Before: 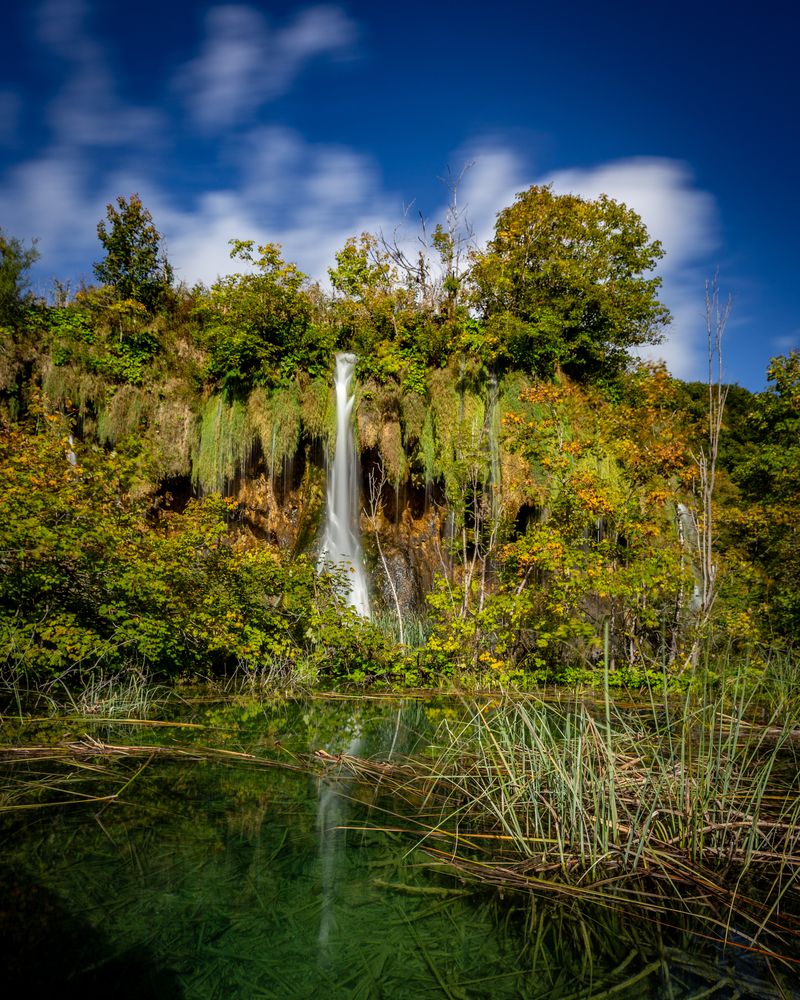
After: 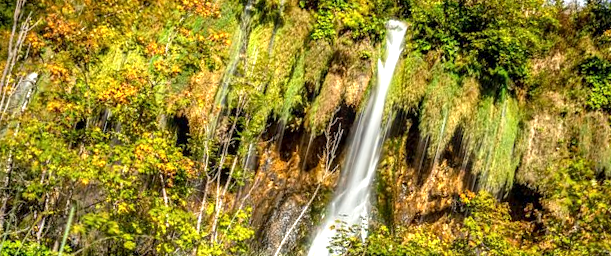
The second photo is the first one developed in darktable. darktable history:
exposure: black level correction 0, exposure 0.9 EV, compensate highlight preservation false
crop and rotate: angle 16.12°, top 30.835%, bottom 35.653%
local contrast: on, module defaults
